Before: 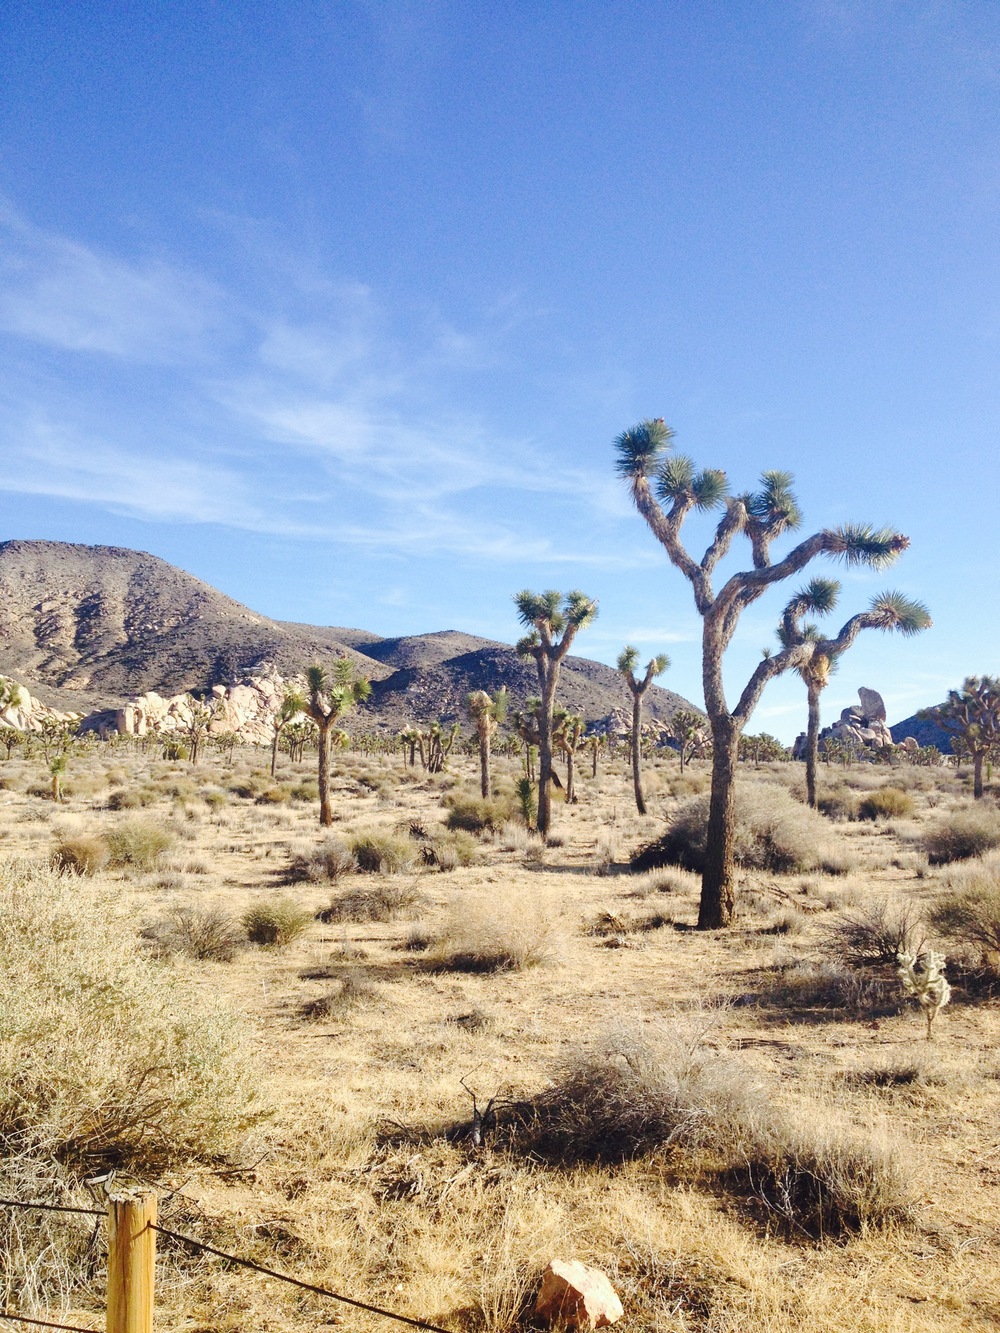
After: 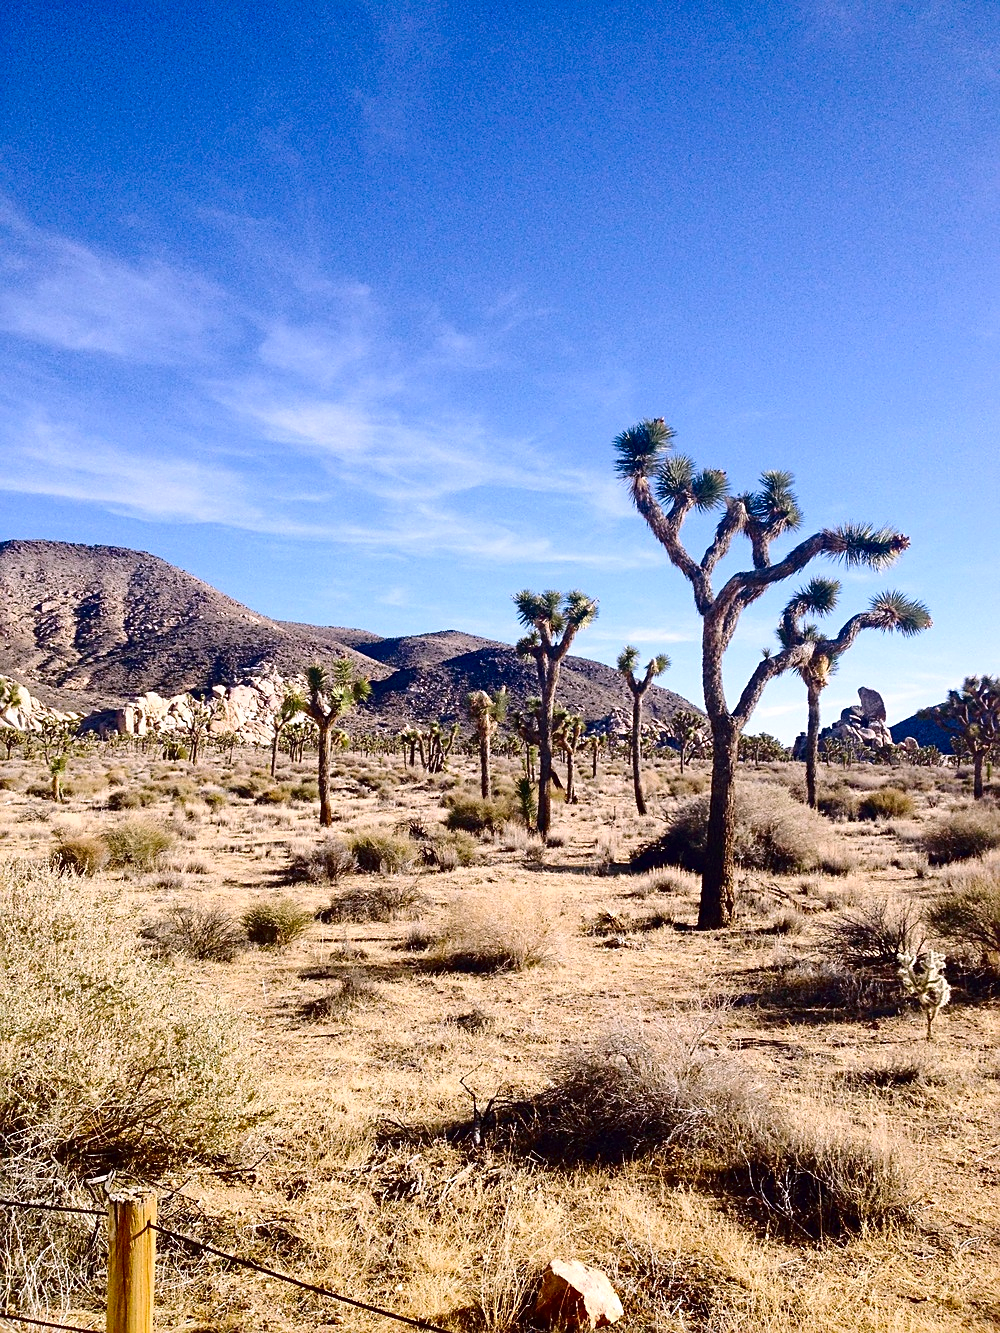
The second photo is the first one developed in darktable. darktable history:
white balance: red 1.05, blue 1.072
haze removal: compatibility mode true, adaptive false
sharpen: on, module defaults
contrast brightness saturation: contrast 0.19, brightness -0.24, saturation 0.11
